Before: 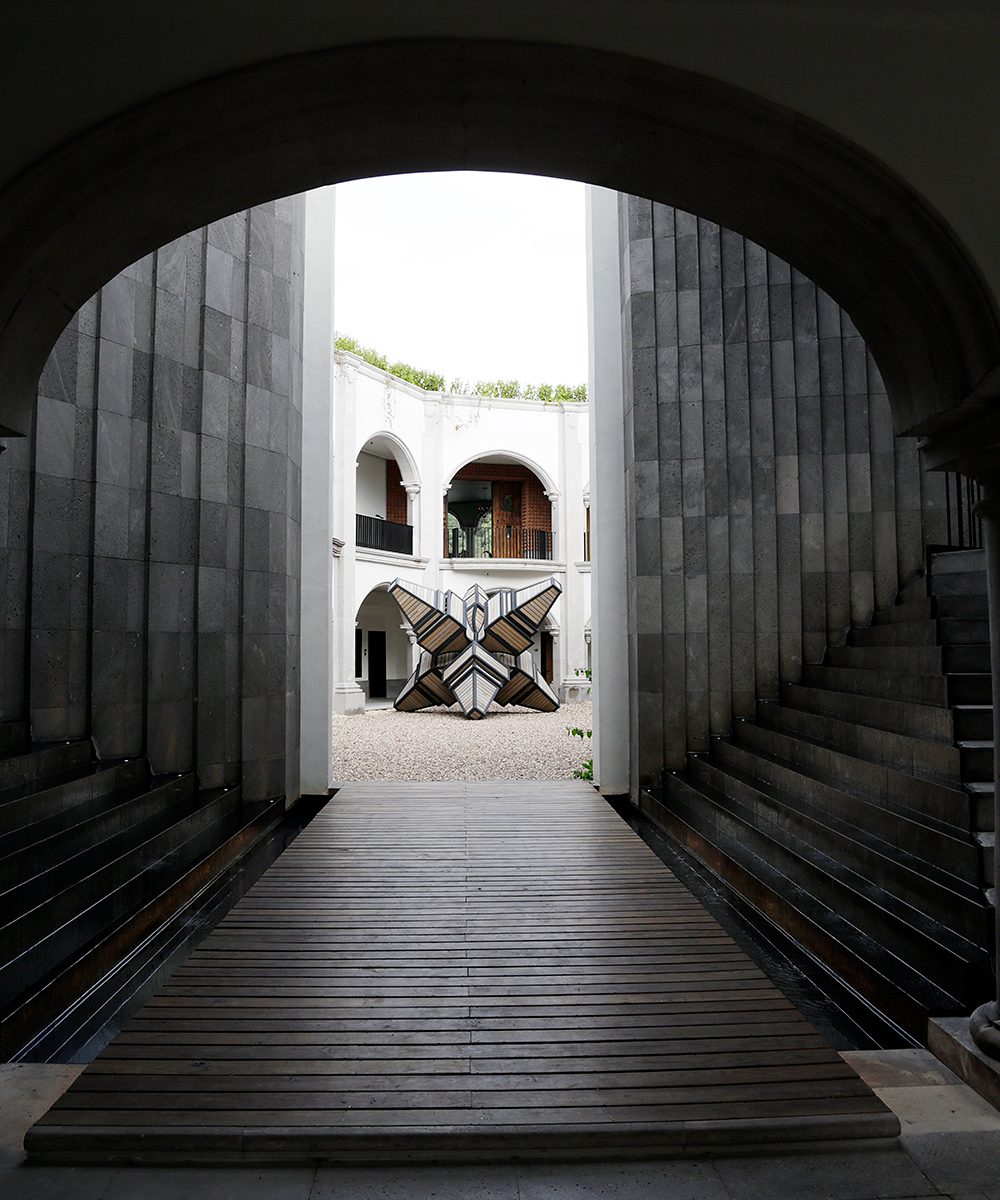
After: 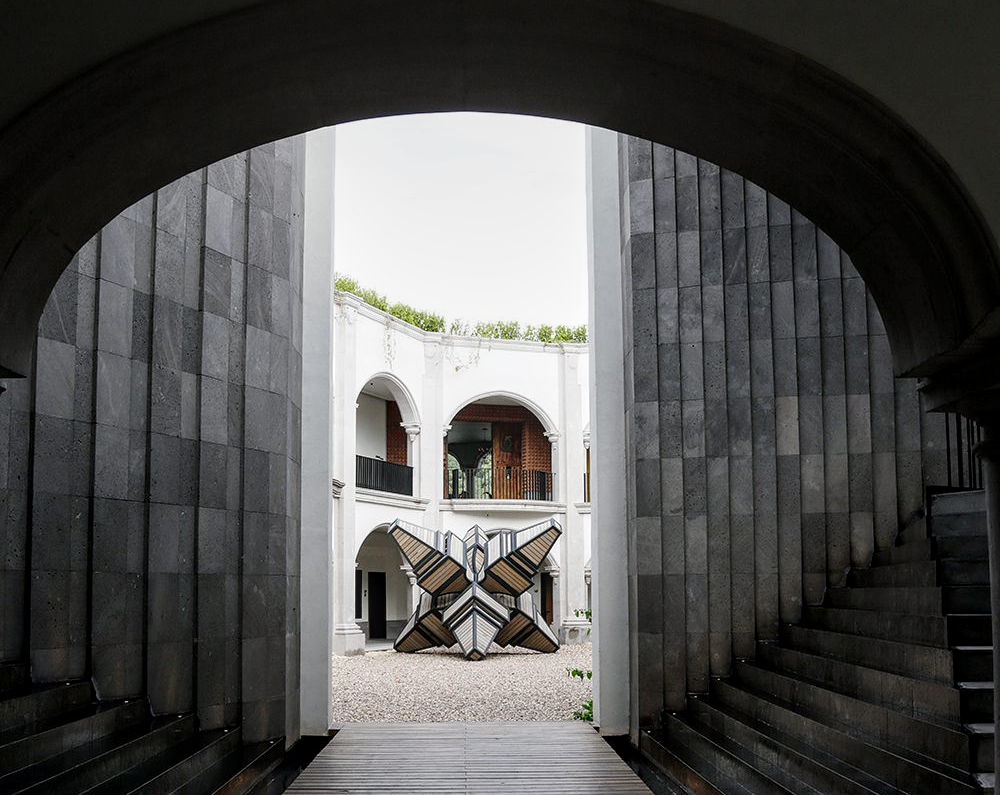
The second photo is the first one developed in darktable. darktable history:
local contrast: on, module defaults
crop and rotate: top 4.928%, bottom 28.76%
